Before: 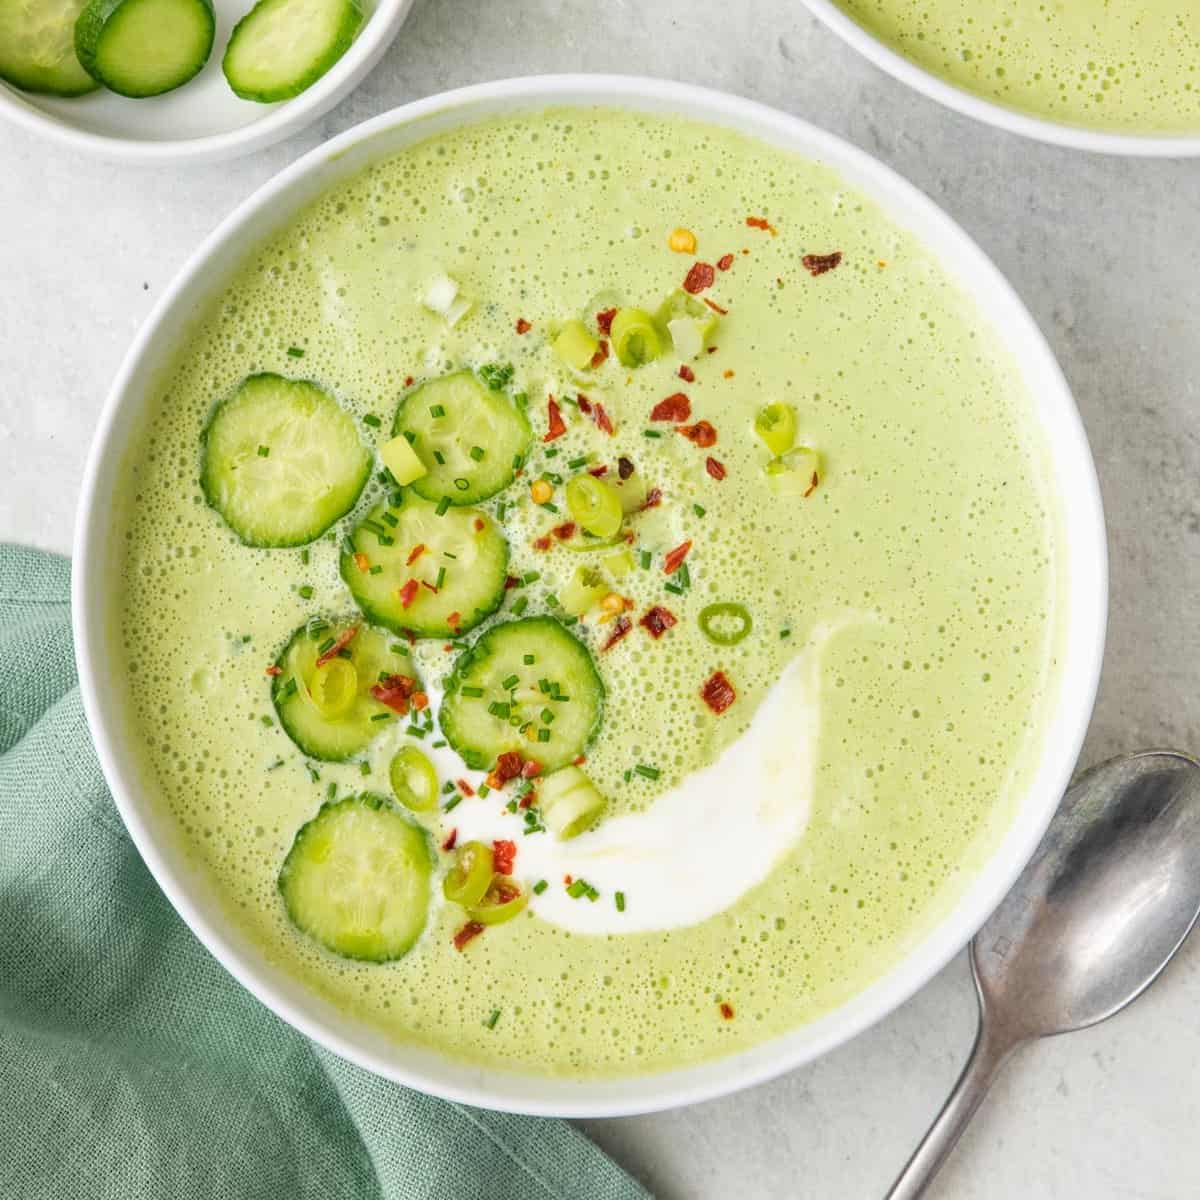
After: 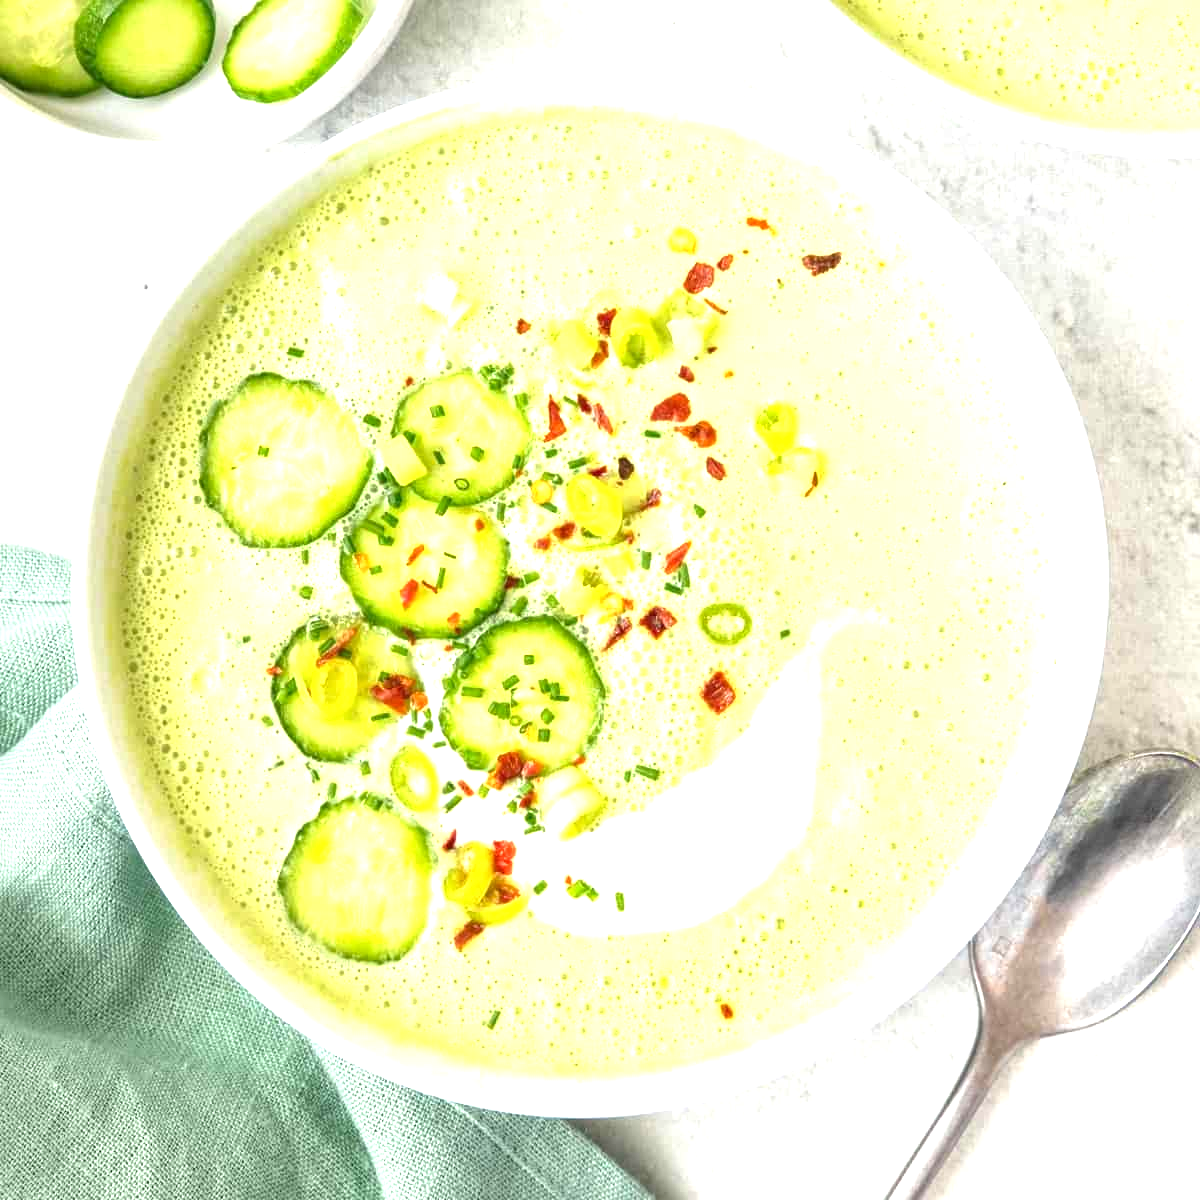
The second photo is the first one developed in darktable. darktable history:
exposure: black level correction 0, exposure 1.182 EV, compensate exposure bias true, compensate highlight preservation false
local contrast: mode bilateral grid, contrast 25, coarseness 49, detail 121%, midtone range 0.2
